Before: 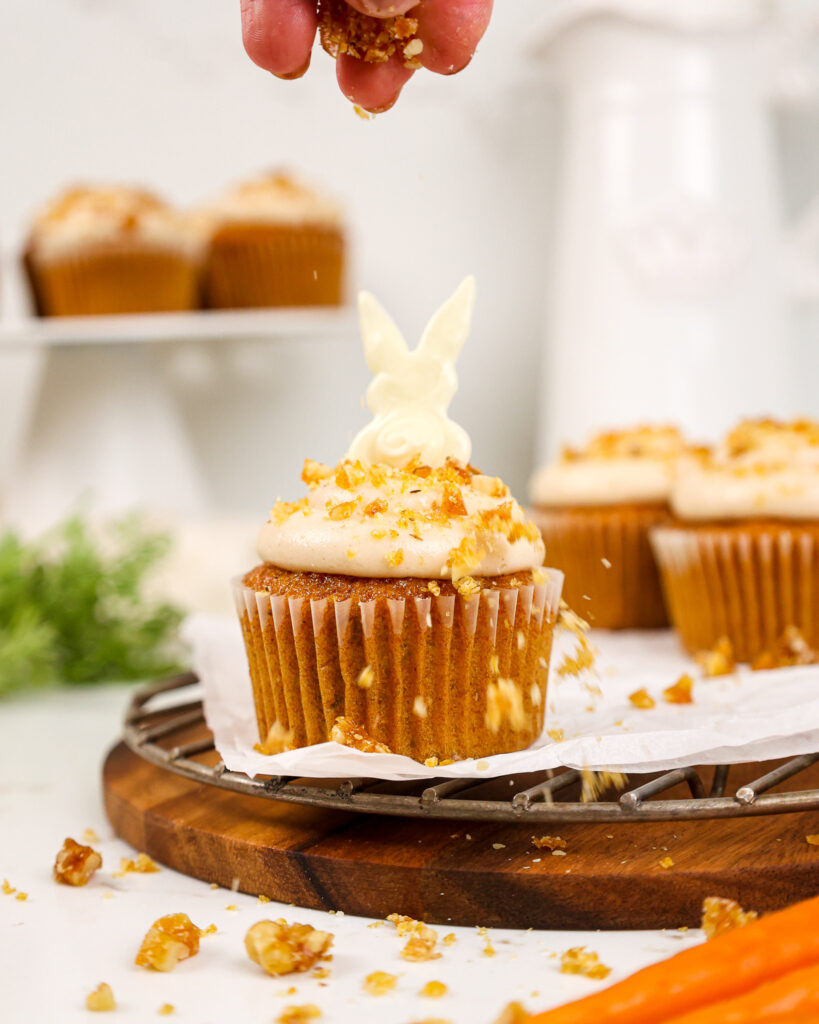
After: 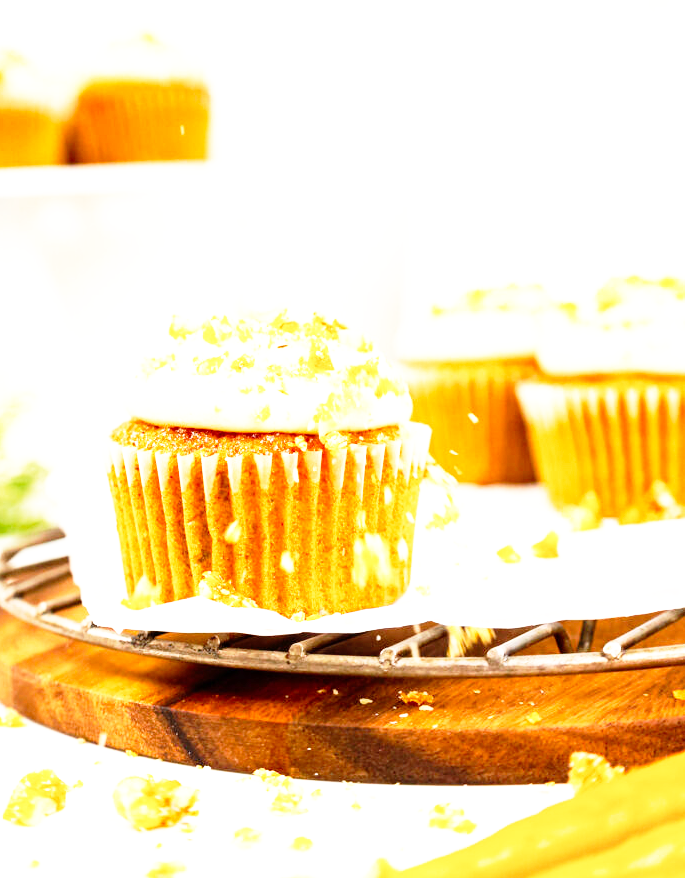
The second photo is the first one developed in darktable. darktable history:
exposure: exposure 0.95 EV, compensate highlight preservation false
crop: left 16.315%, top 14.246%
base curve: curves: ch0 [(0, 0) (0.012, 0.01) (0.073, 0.168) (0.31, 0.711) (0.645, 0.957) (1, 1)], preserve colors none
